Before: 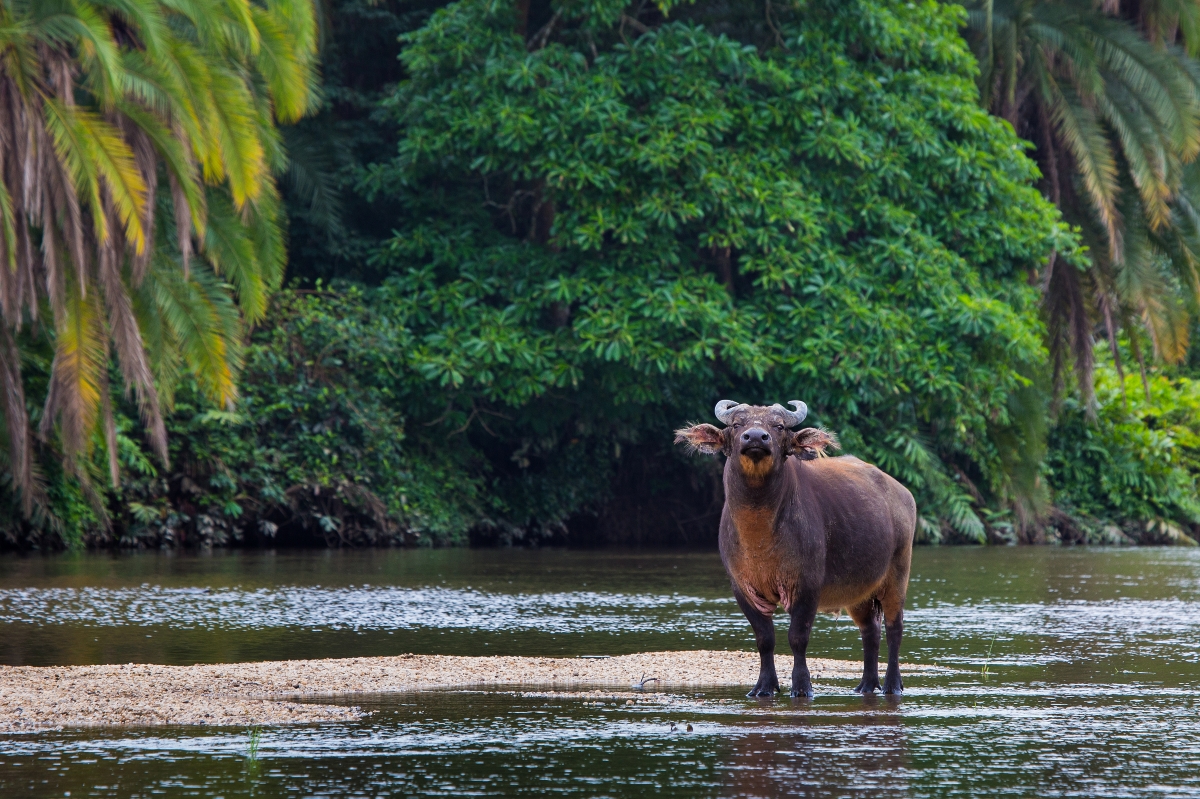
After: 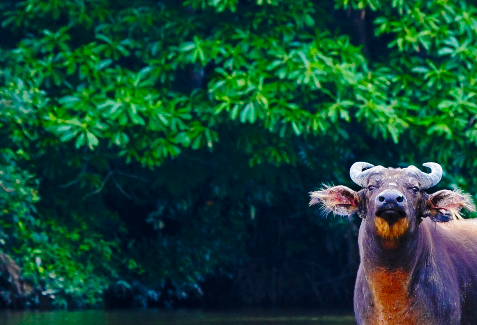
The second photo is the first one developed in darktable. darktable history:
tone curve: curves: ch0 [(0, 0) (0.003, 0.003) (0.011, 0.011) (0.025, 0.022) (0.044, 0.039) (0.069, 0.055) (0.1, 0.074) (0.136, 0.101) (0.177, 0.134) (0.224, 0.171) (0.277, 0.216) (0.335, 0.277) (0.399, 0.345) (0.468, 0.427) (0.543, 0.526) (0.623, 0.636) (0.709, 0.731) (0.801, 0.822) (0.898, 0.917) (1, 1)], color space Lab, independent channels, preserve colors none
base curve: curves: ch0 [(0, 0) (0.028, 0.03) (0.105, 0.232) (0.387, 0.748) (0.754, 0.968) (1, 1)], preserve colors none
color balance rgb: power › luminance -7.563%, power › chroma 1.125%, power › hue 216.05°, highlights gain › luminance 10.191%, perceptual saturation grading › global saturation 20%, perceptual saturation grading › highlights -50.279%, perceptual saturation grading › shadows 30.439%
crop: left 30.446%, top 29.794%, right 29.771%, bottom 29.449%
shadows and highlights: highlights -59.85
